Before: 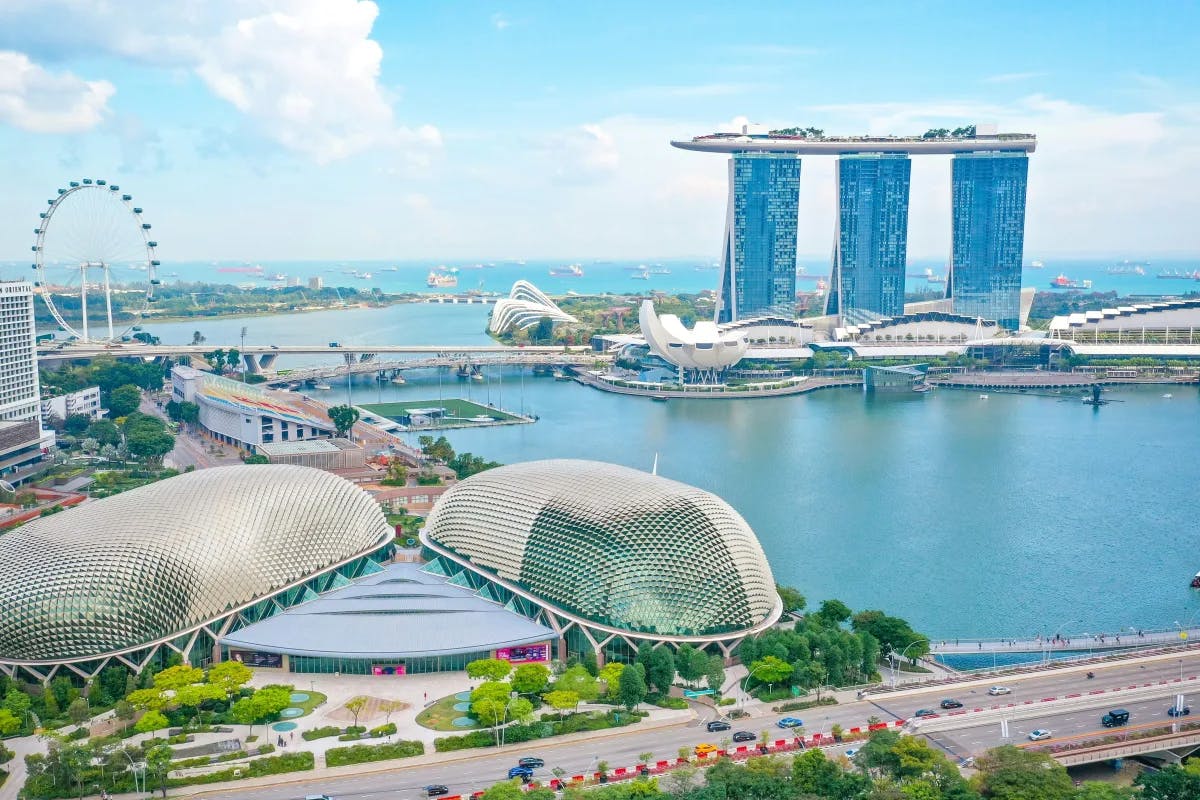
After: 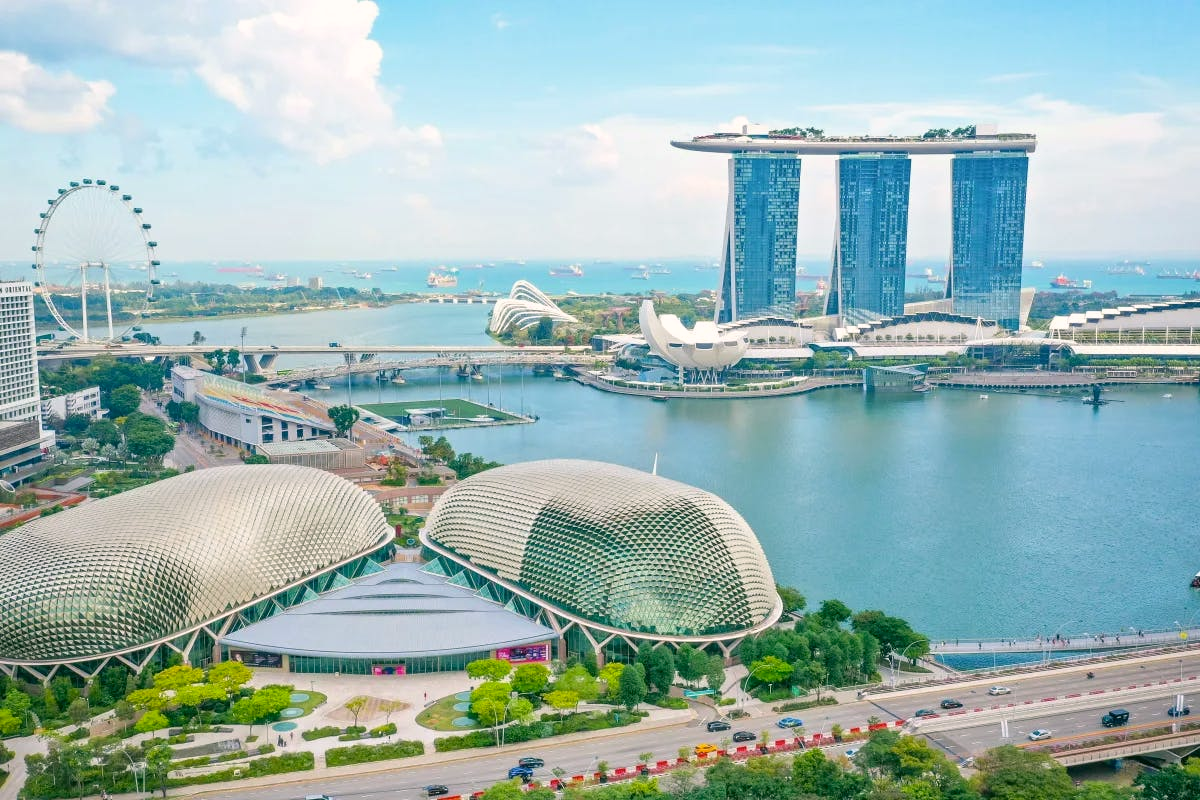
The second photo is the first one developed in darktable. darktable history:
white balance: red 0.986, blue 1.01
color correction: highlights a* 4.02, highlights b* 4.98, shadows a* -7.55, shadows b* 4.98
